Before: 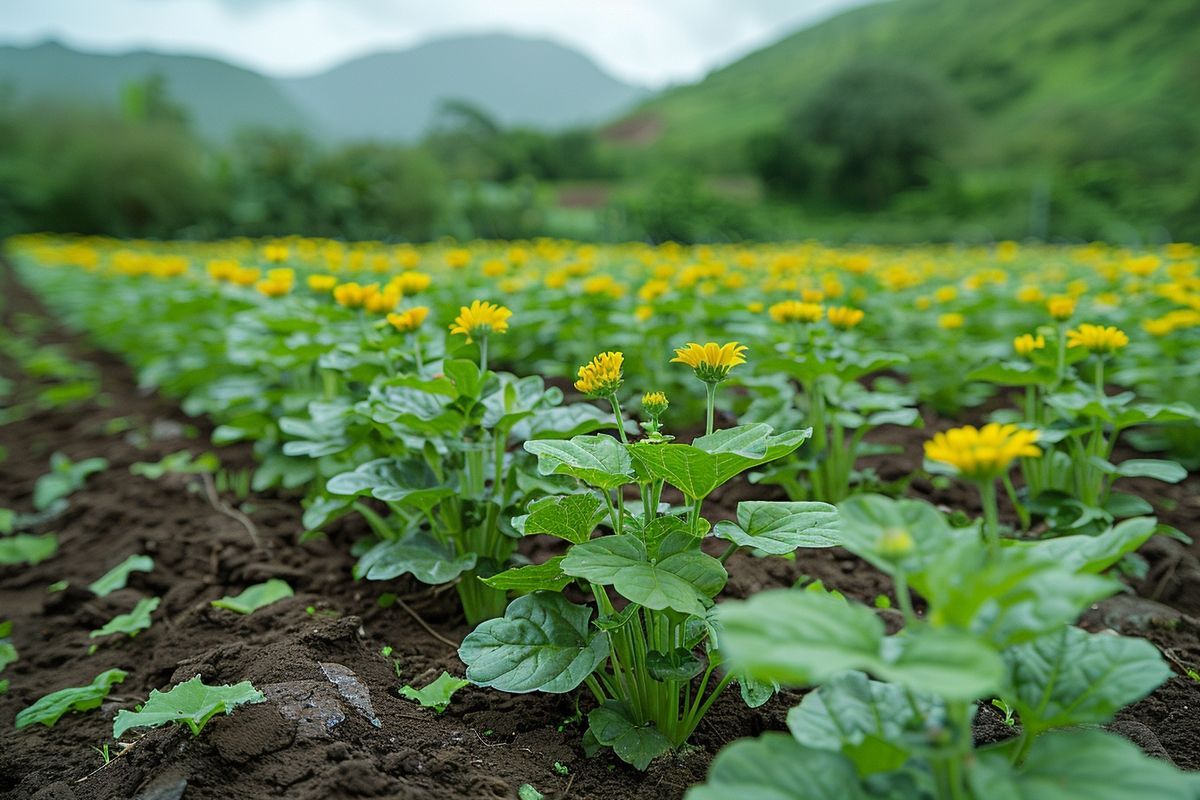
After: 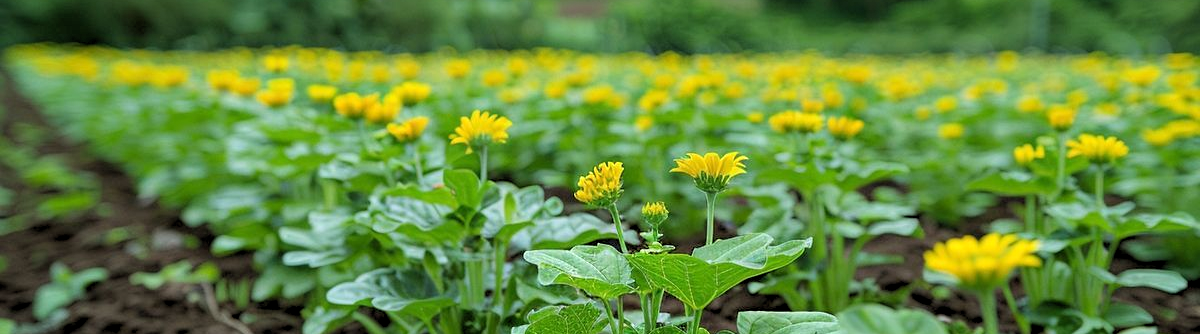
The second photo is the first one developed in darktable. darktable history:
crop and rotate: top 23.84%, bottom 34.294%
tone equalizer: on, module defaults
rgb levels: levels [[0.01, 0.419, 0.839], [0, 0.5, 1], [0, 0.5, 1]]
